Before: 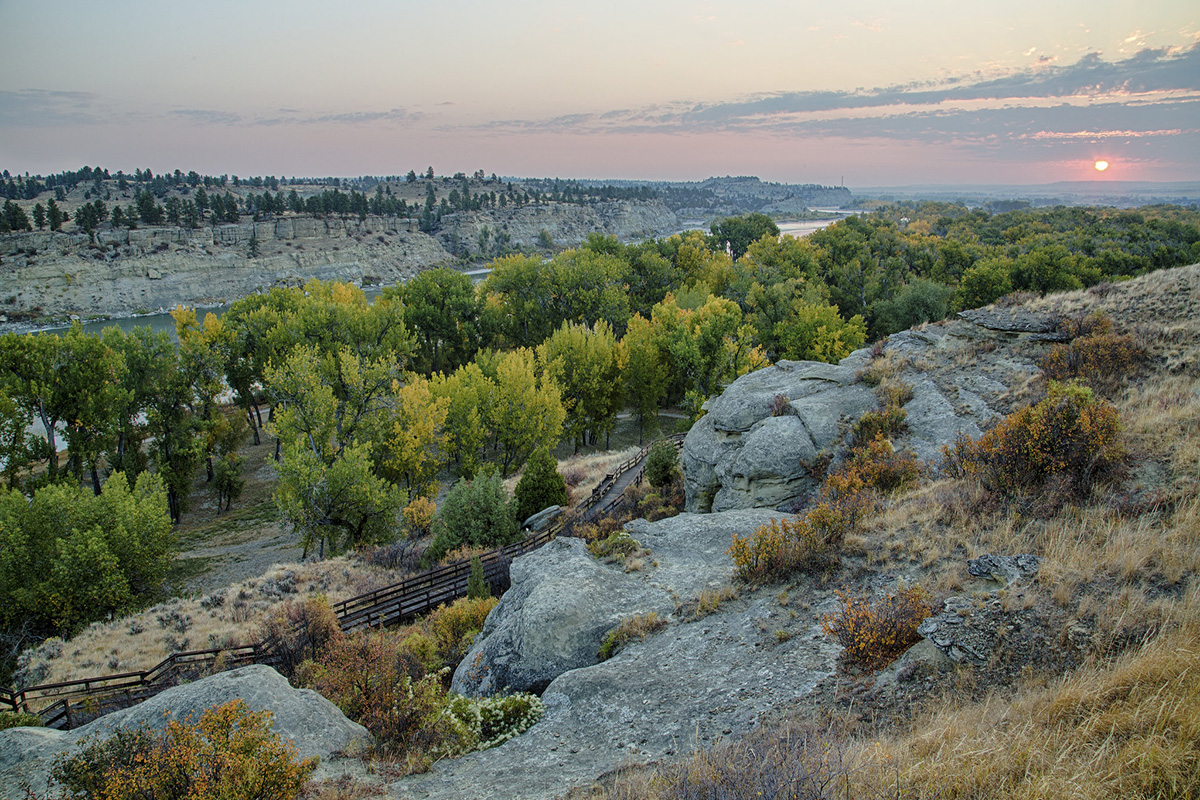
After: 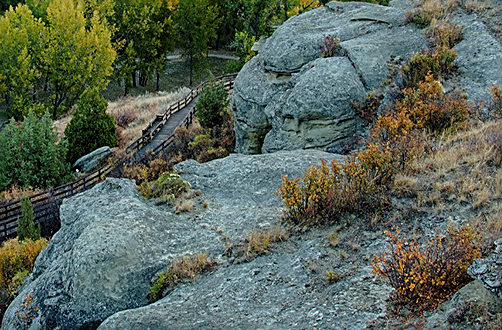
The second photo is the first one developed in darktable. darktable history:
crop: left 37.554%, top 44.924%, right 20.606%, bottom 13.771%
sharpen: on, module defaults
